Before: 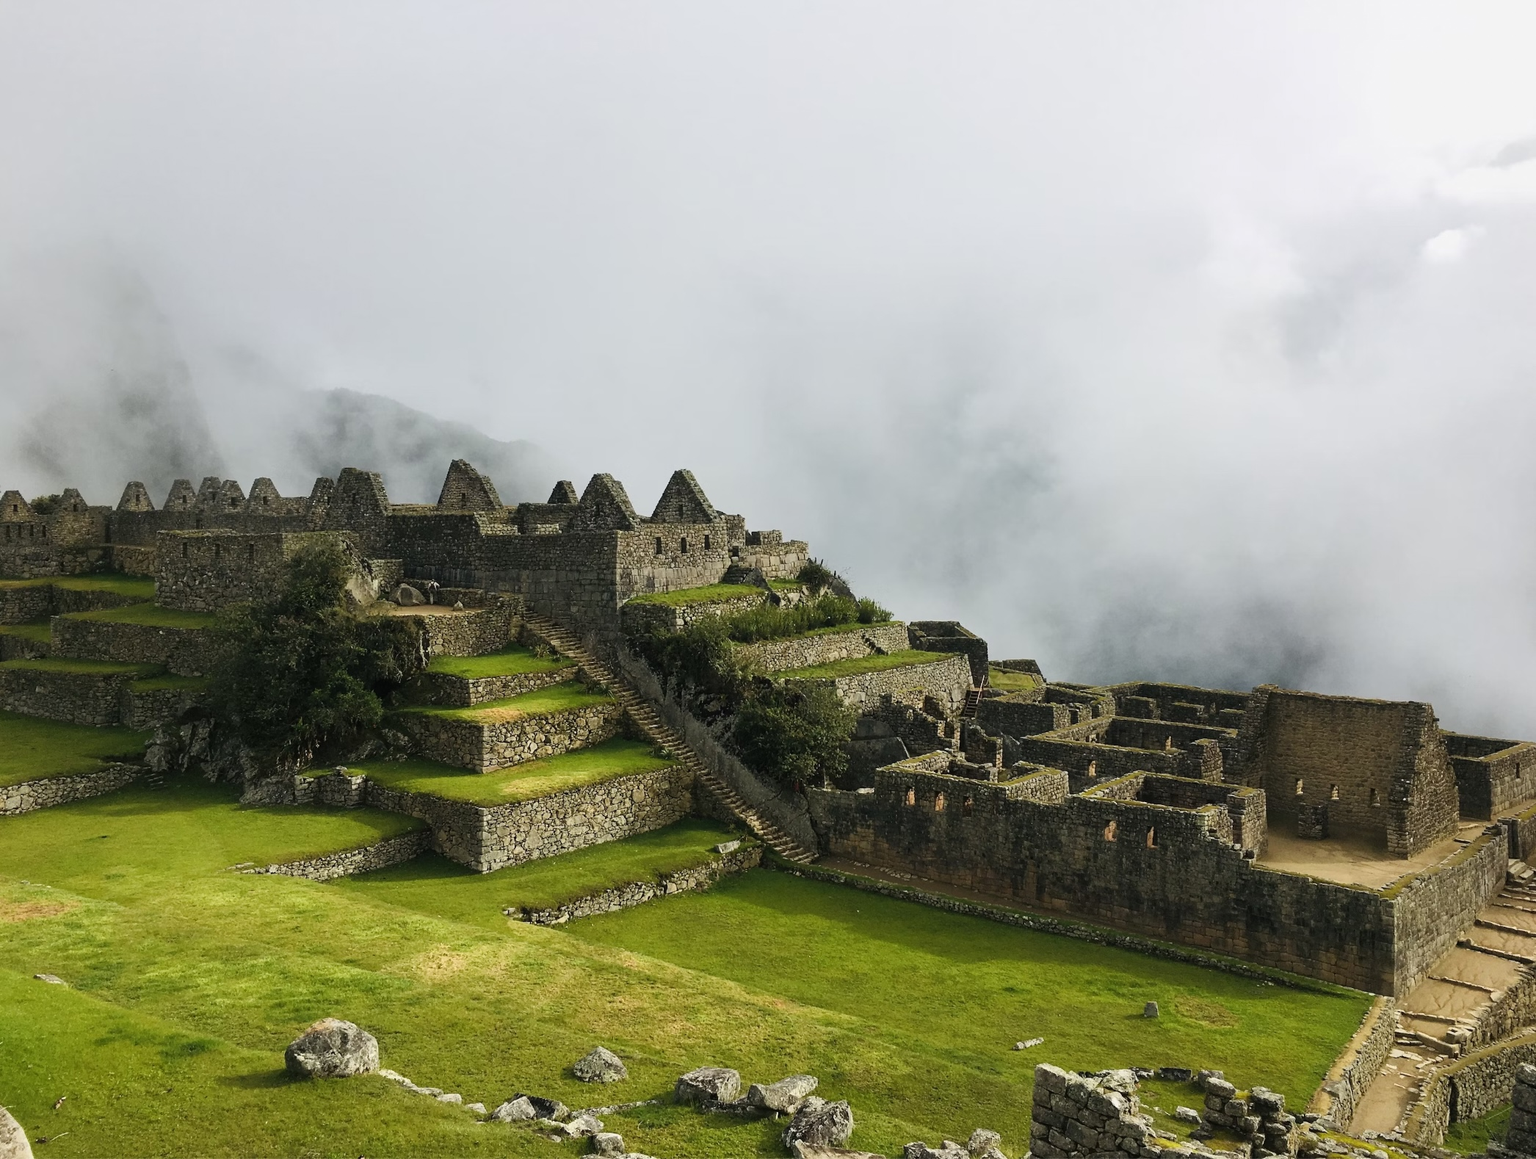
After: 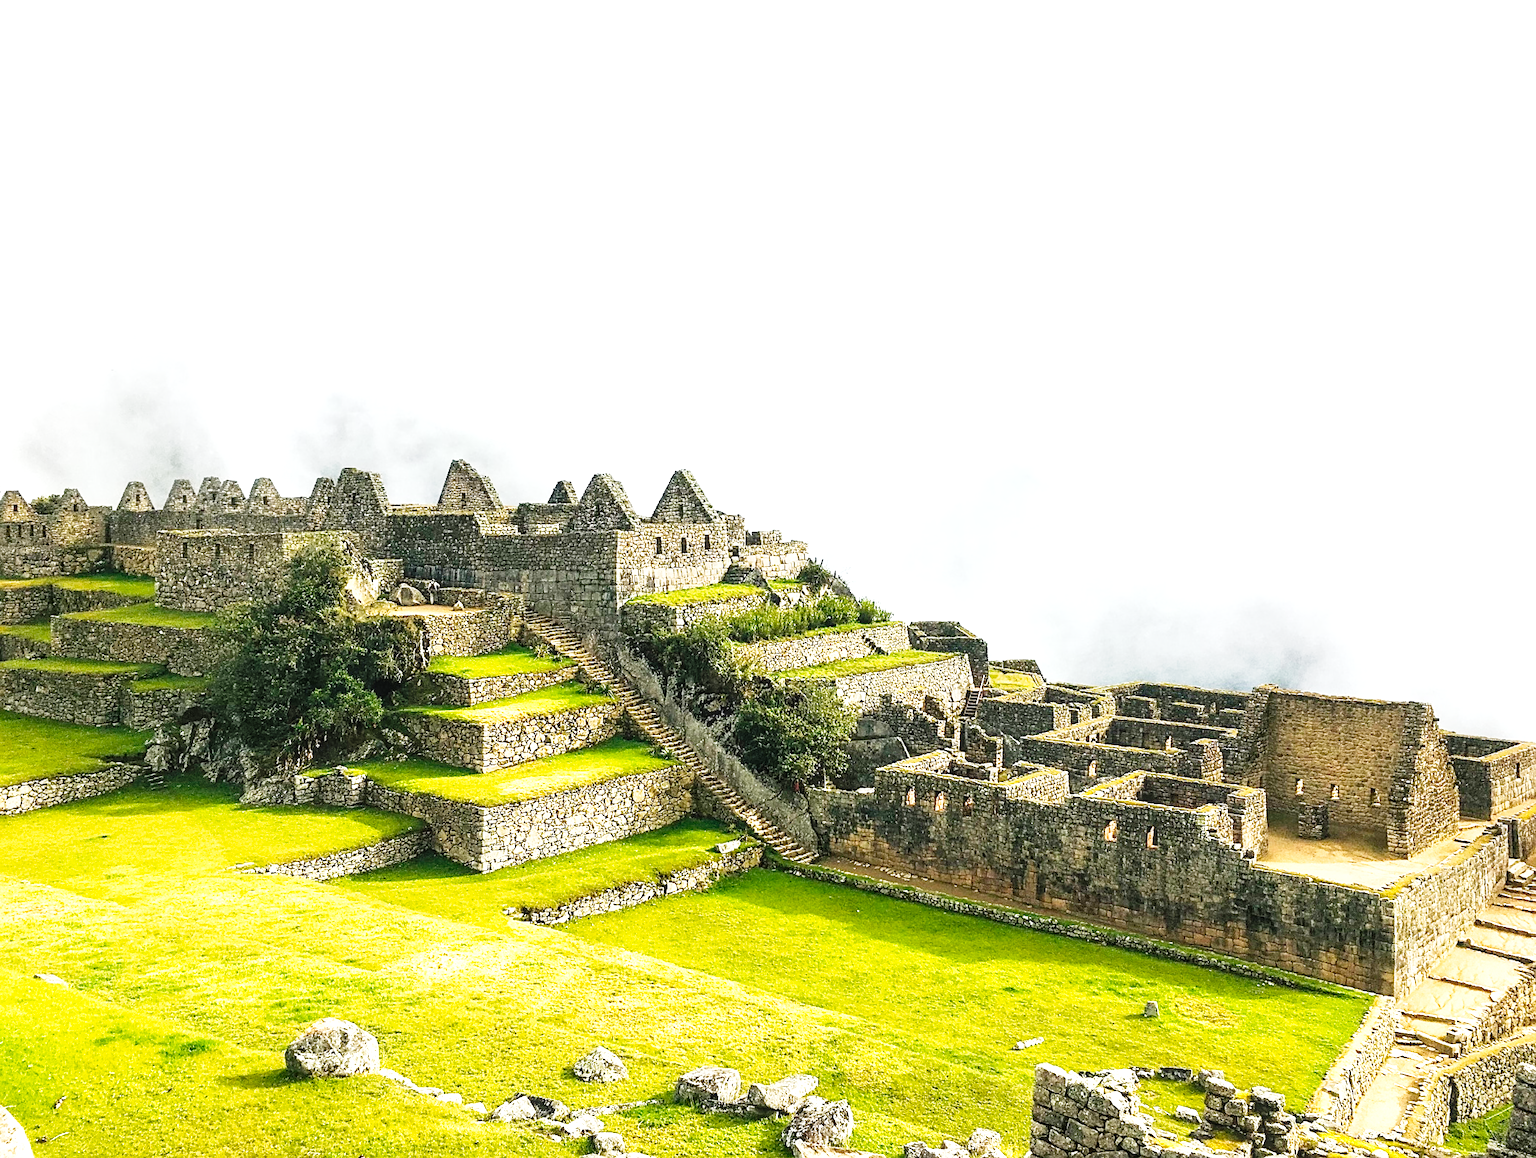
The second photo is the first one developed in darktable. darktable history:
exposure: black level correction 0.001, exposure 1.655 EV, compensate exposure bias true, compensate highlight preservation false
sharpen: on, module defaults
tone curve: curves: ch0 [(0.003, 0.032) (0.037, 0.037) (0.142, 0.117) (0.279, 0.311) (0.405, 0.49) (0.526, 0.651) (0.722, 0.857) (0.875, 0.946) (1, 0.98)]; ch1 [(0, 0) (0.305, 0.325) (0.453, 0.437) (0.482, 0.474) (0.501, 0.498) (0.515, 0.523) (0.559, 0.591) (0.6, 0.643) (0.656, 0.707) (1, 1)]; ch2 [(0, 0) (0.323, 0.277) (0.424, 0.396) (0.479, 0.484) (0.499, 0.502) (0.515, 0.537) (0.573, 0.602) (0.653, 0.675) (0.75, 0.756) (1, 1)], preserve colors none
local contrast: on, module defaults
